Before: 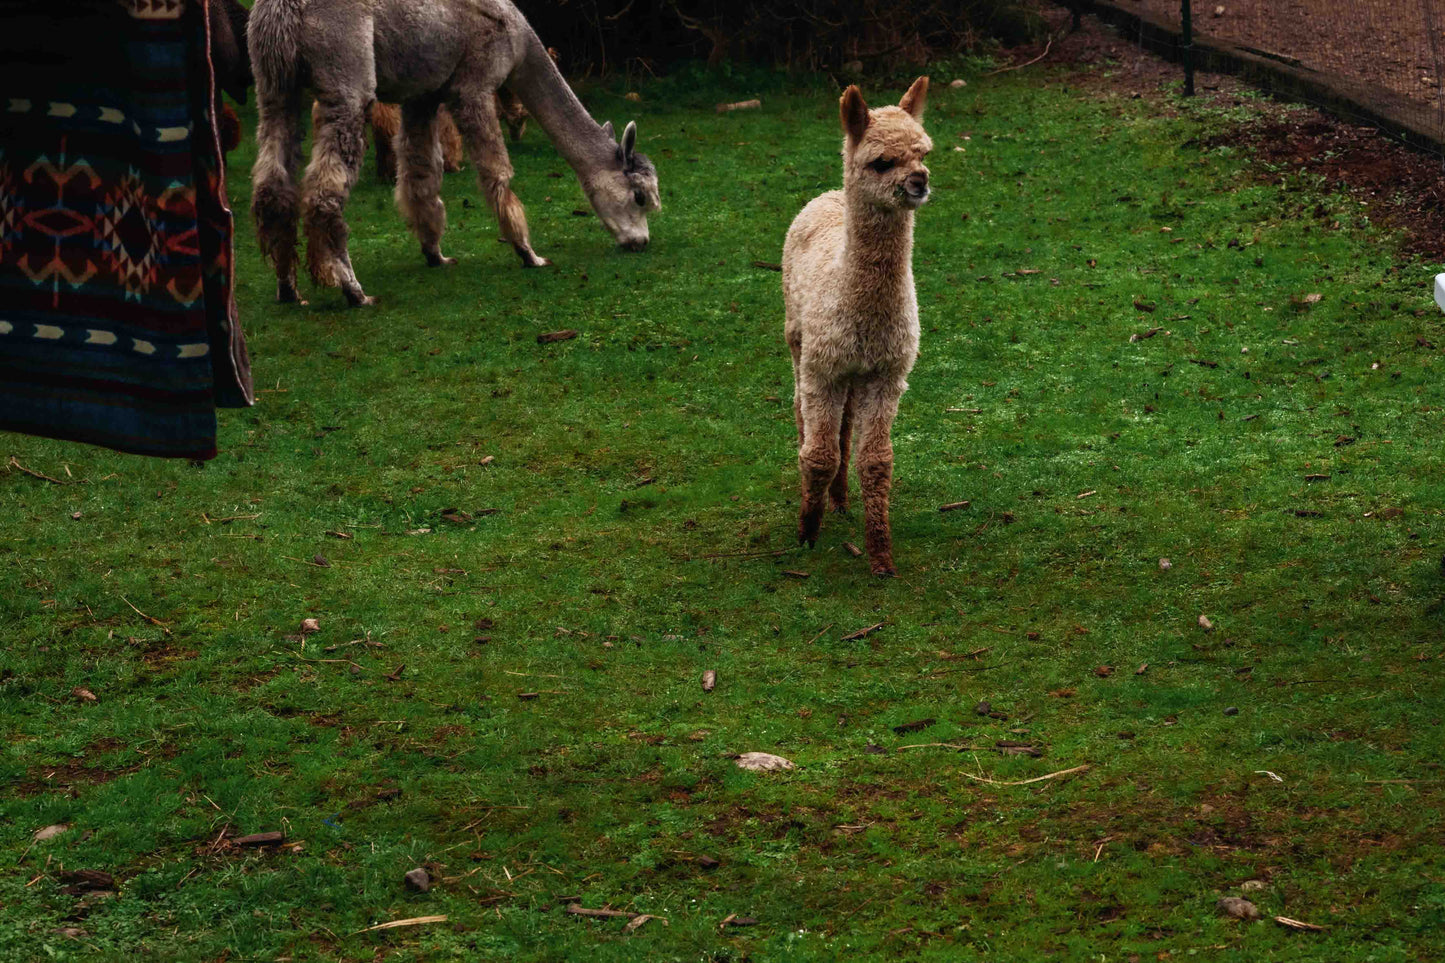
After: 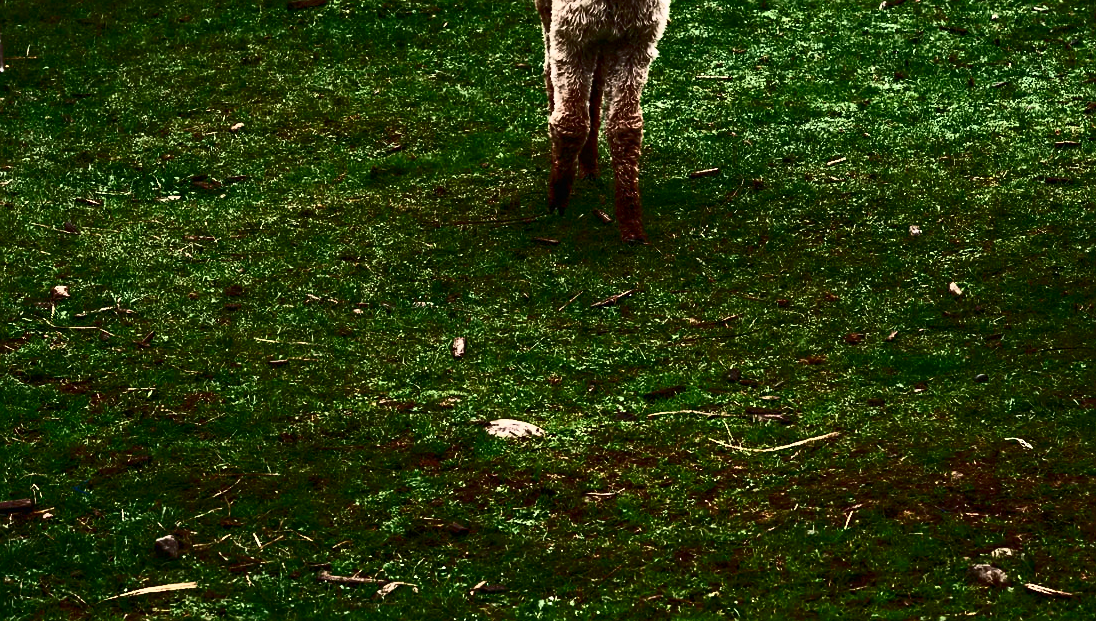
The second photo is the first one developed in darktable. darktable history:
crop and rotate: left 17.338%, top 34.64%, right 6.755%, bottom 0.839%
contrast brightness saturation: contrast 0.911, brightness 0.205
sharpen: on, module defaults
